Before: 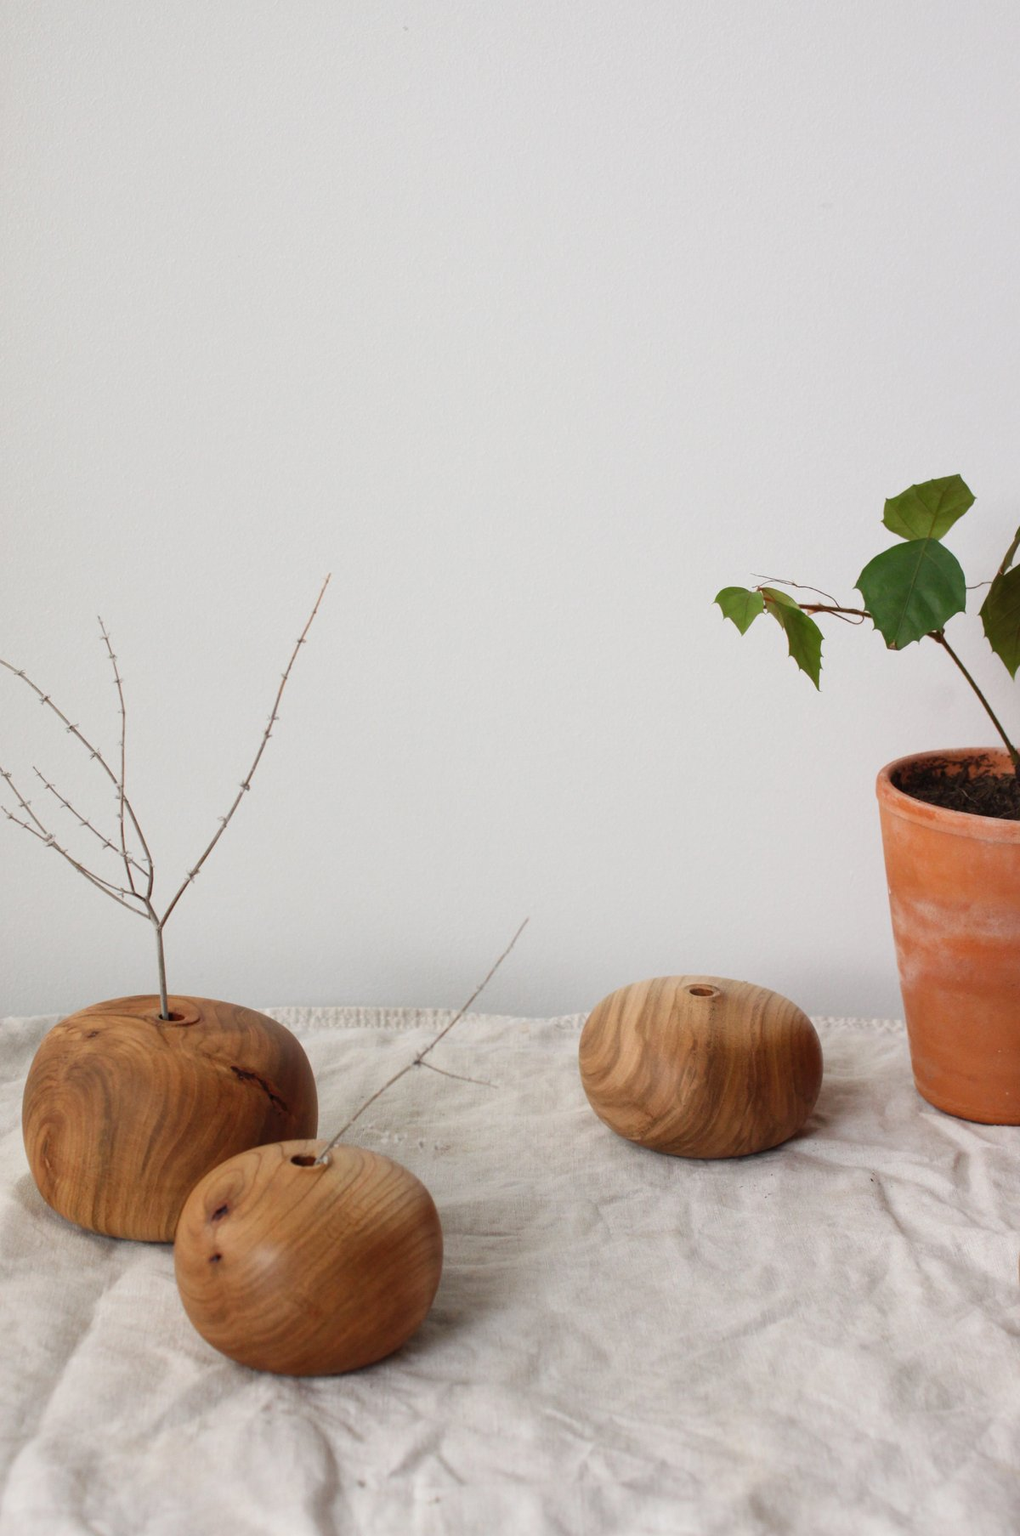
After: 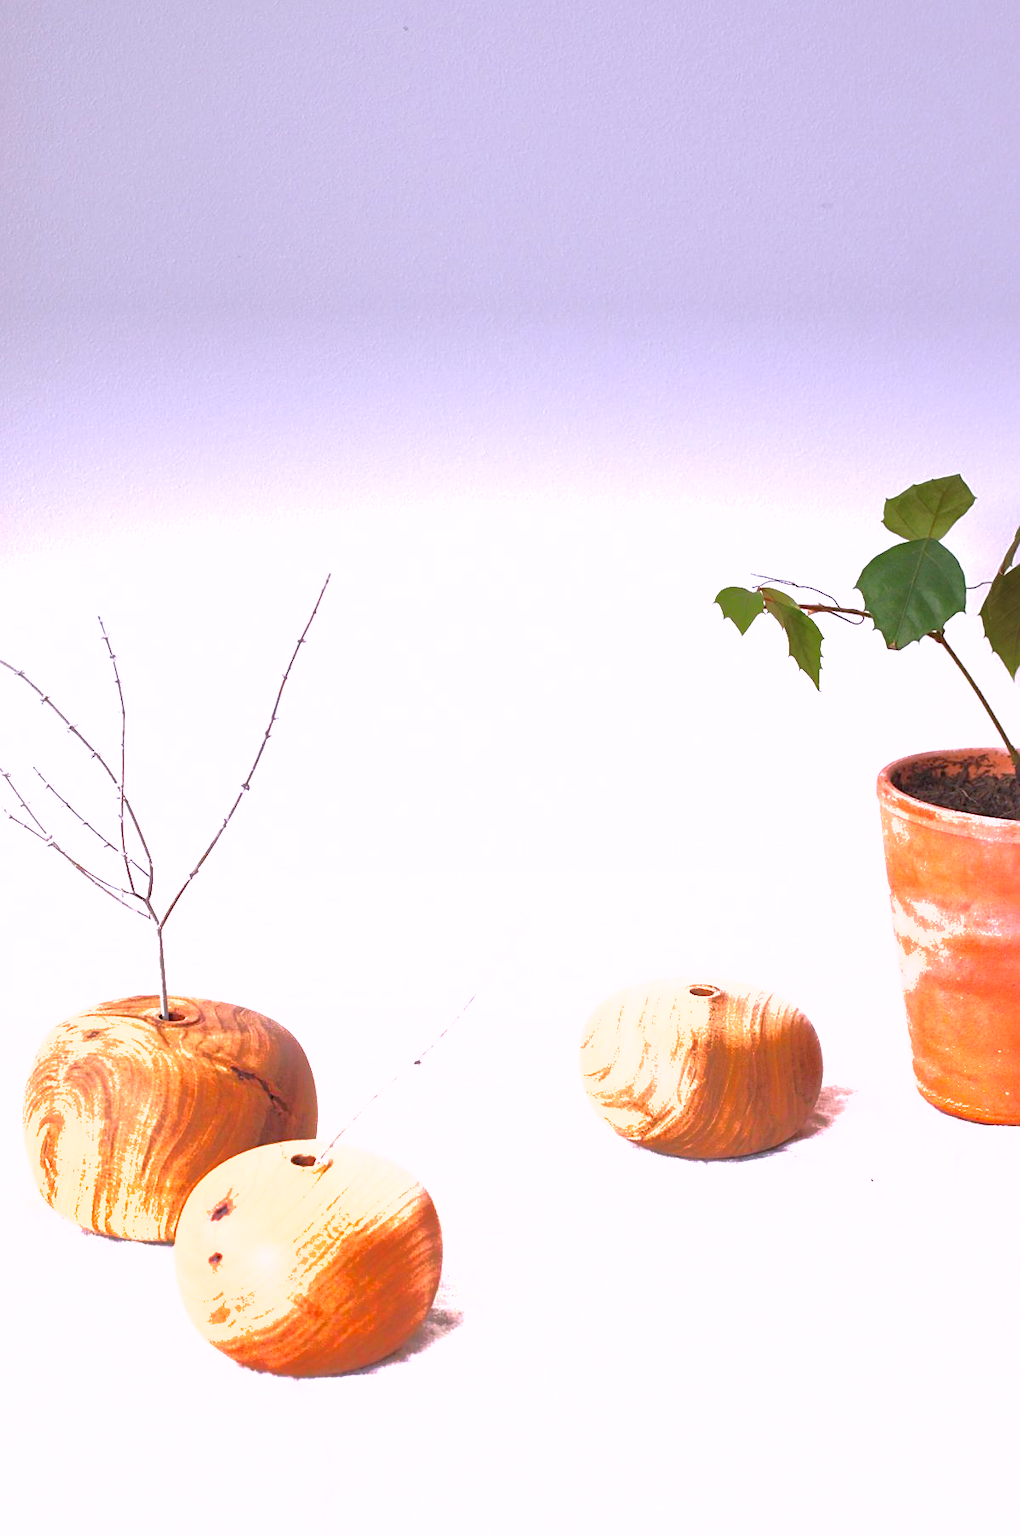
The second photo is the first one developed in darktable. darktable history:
graduated density: density -3.9 EV
sharpen: radius 1.967
white balance: red 1.042, blue 1.17
shadows and highlights: on, module defaults
